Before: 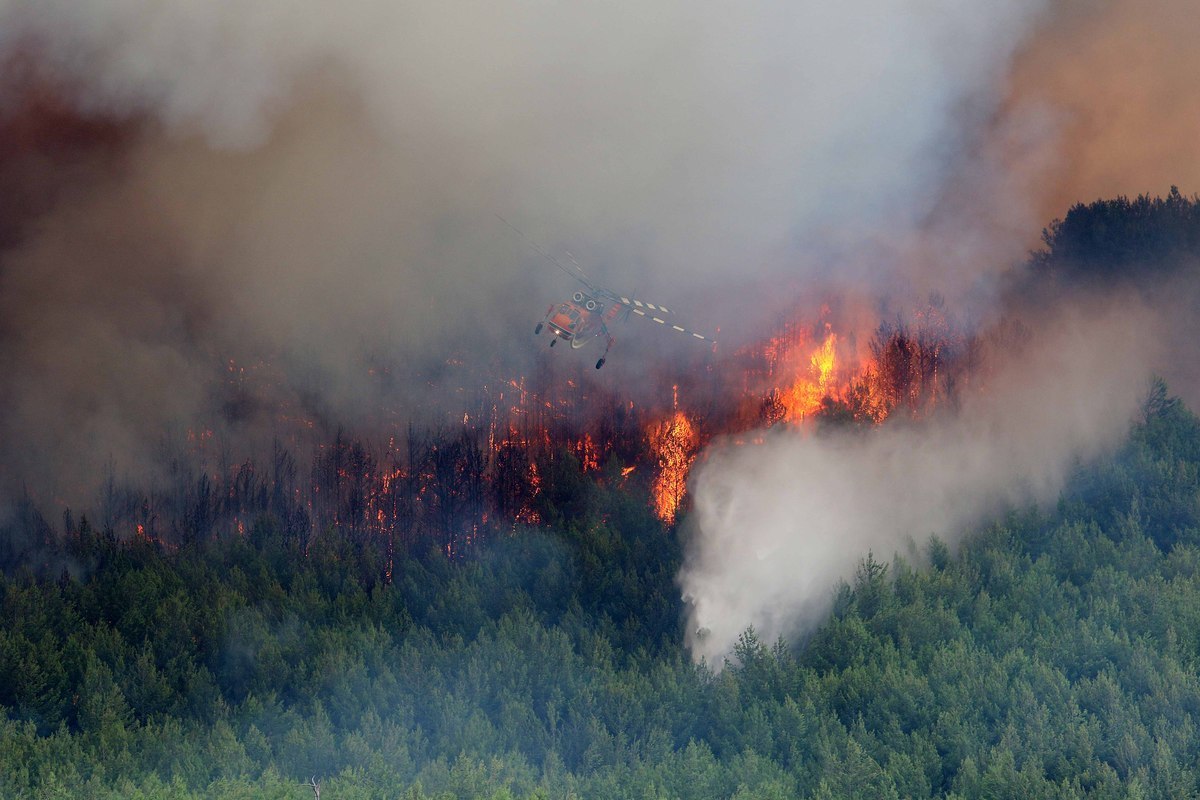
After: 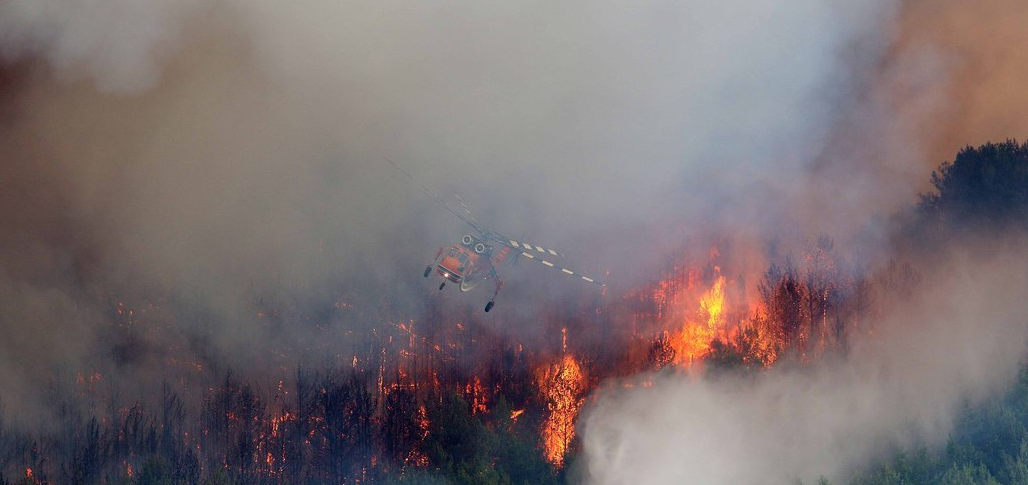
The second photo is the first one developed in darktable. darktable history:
crop and rotate: left 9.296%, top 7.233%, right 5.018%, bottom 32.05%
